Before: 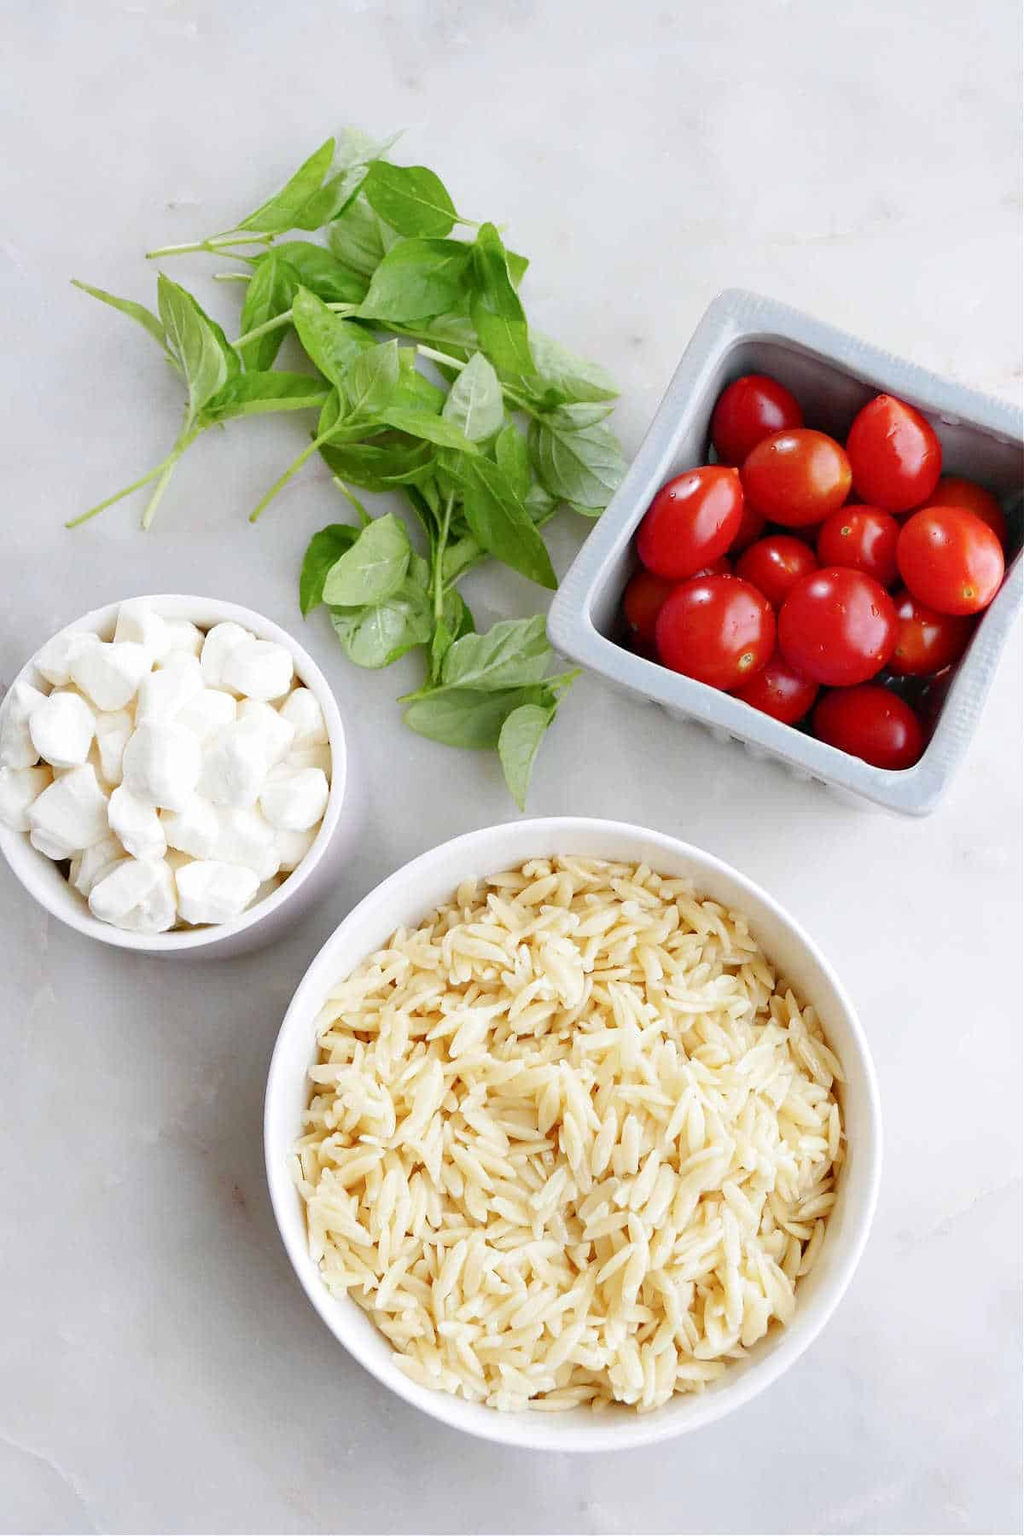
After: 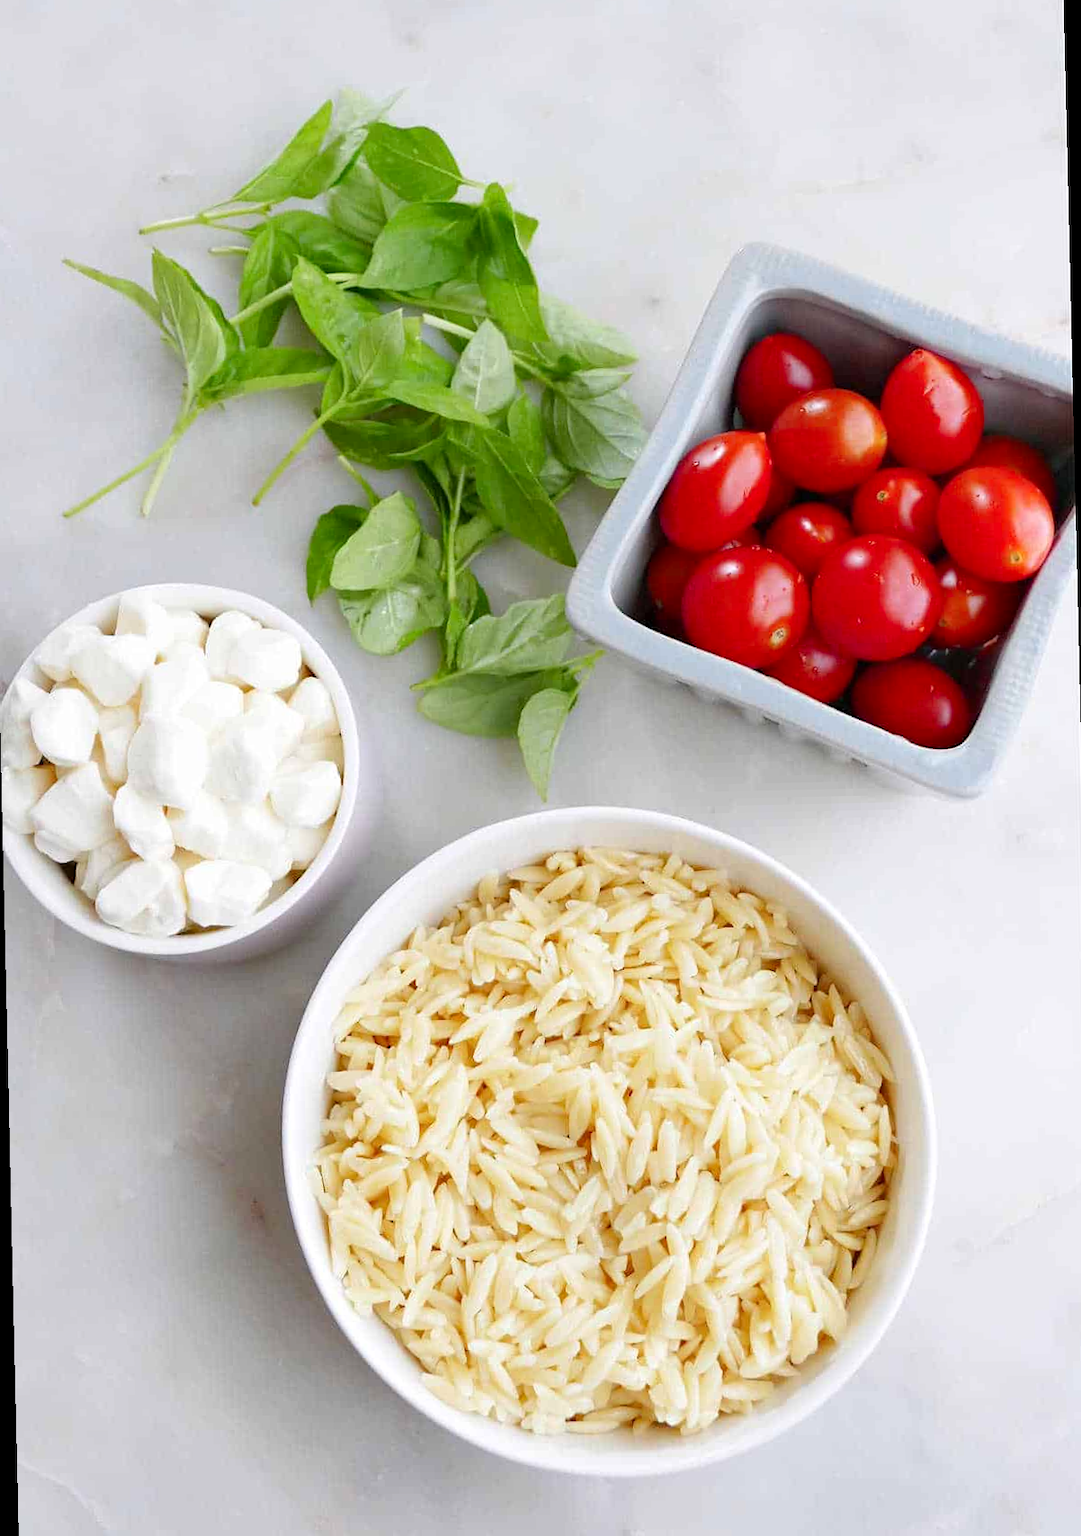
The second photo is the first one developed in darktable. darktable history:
color contrast: green-magenta contrast 1.1, blue-yellow contrast 1.1, unbound 0
rotate and perspective: rotation -1.32°, lens shift (horizontal) -0.031, crop left 0.015, crop right 0.985, crop top 0.047, crop bottom 0.982
levels: mode automatic, black 0.023%, white 99.97%, levels [0.062, 0.494, 0.925]
